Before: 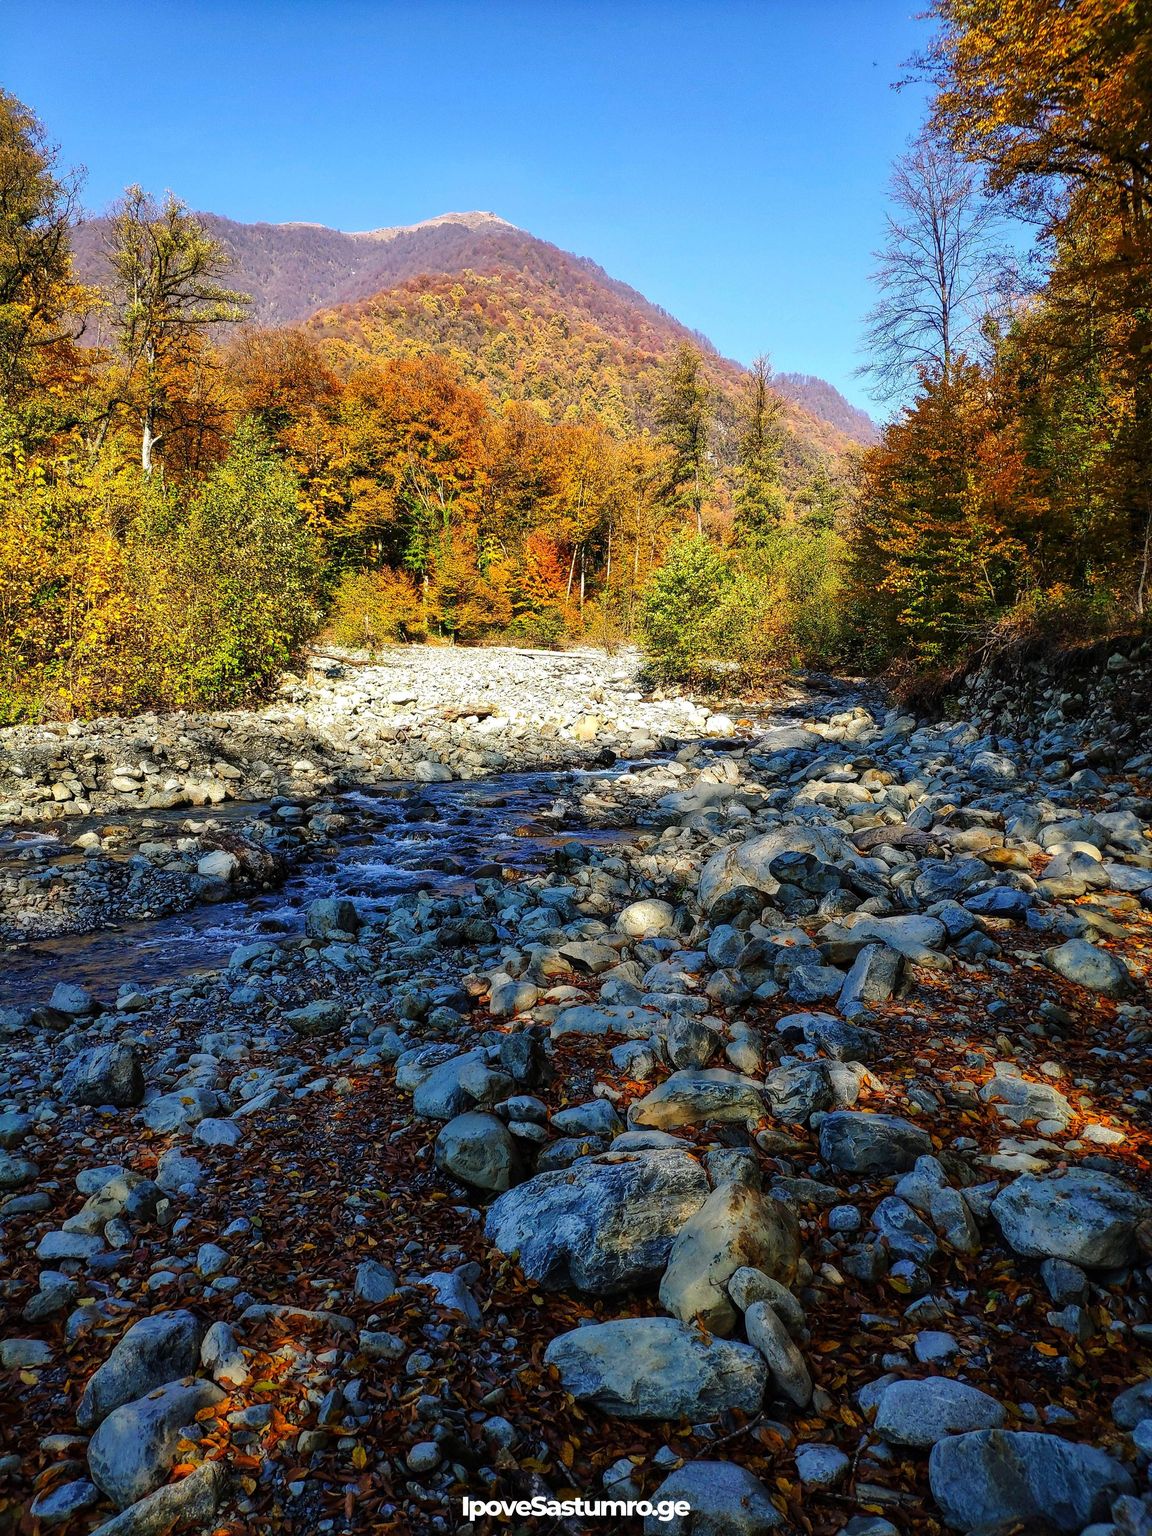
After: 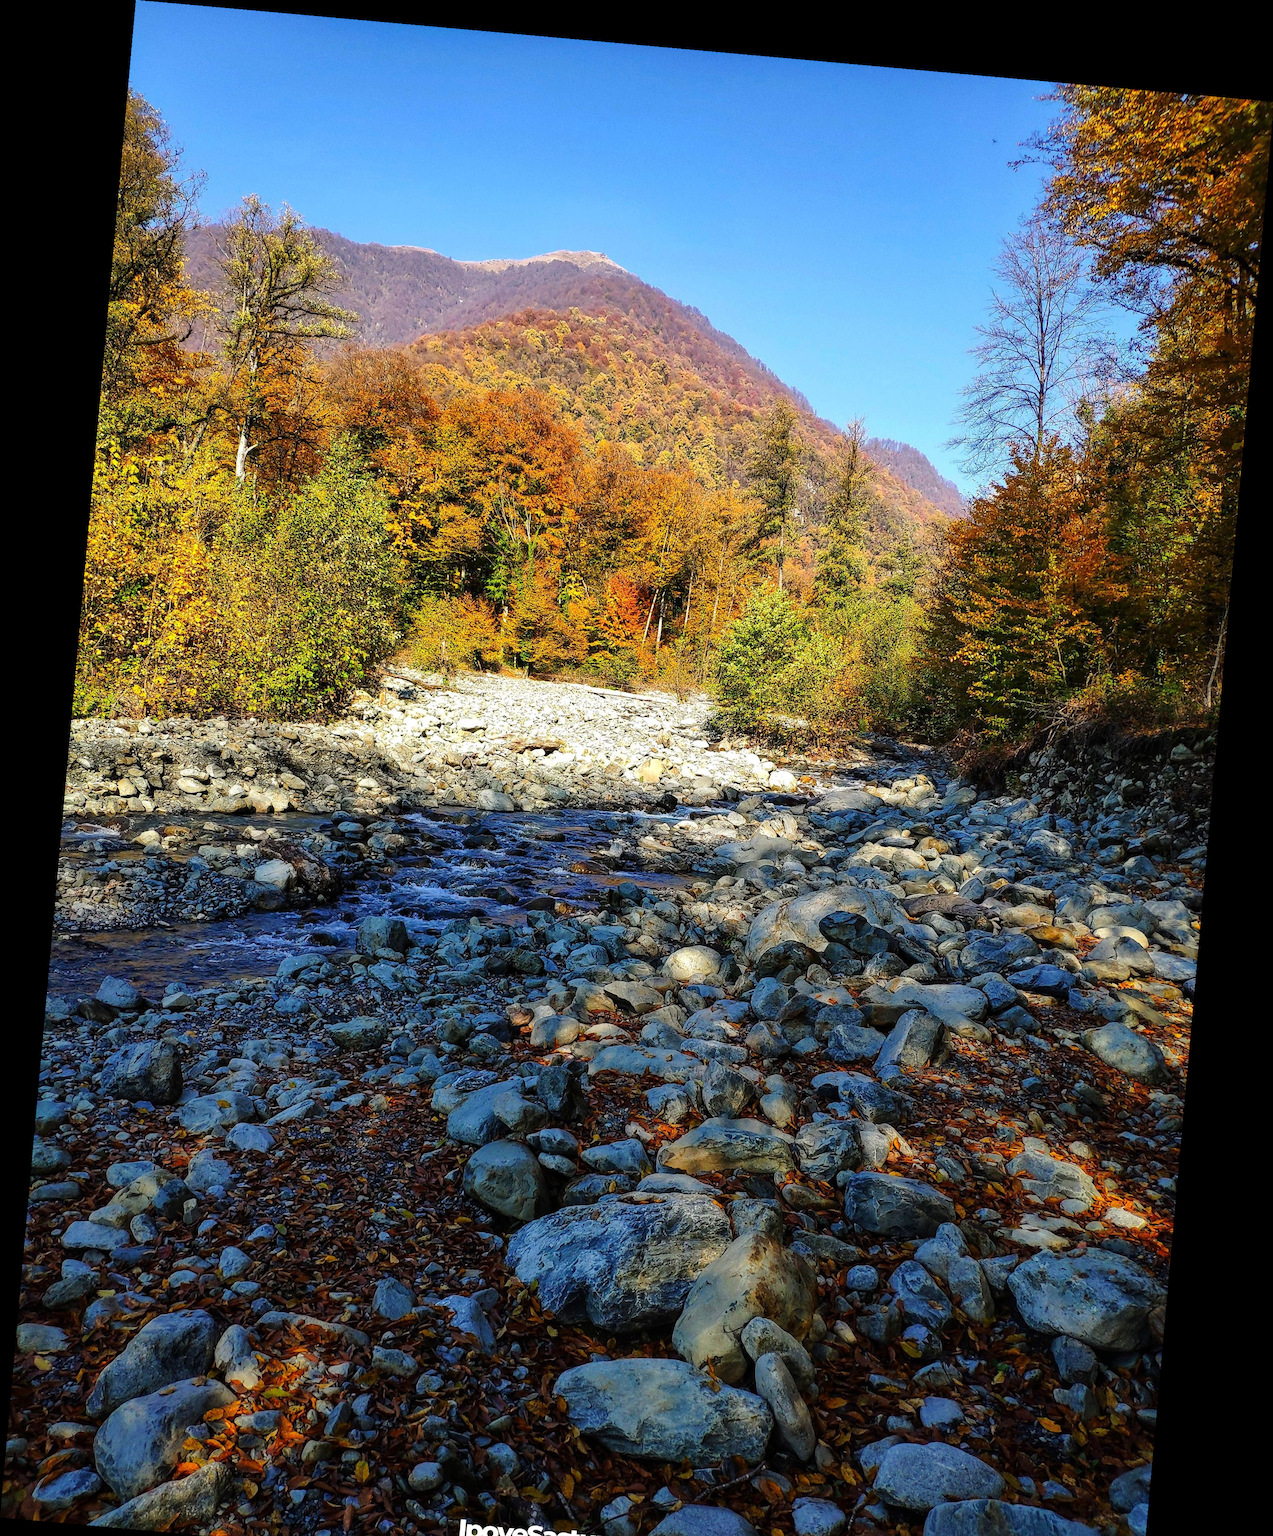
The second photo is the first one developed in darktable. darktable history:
crop and rotate: top 0%, bottom 5.097%
rotate and perspective: rotation 5.12°, automatic cropping off
